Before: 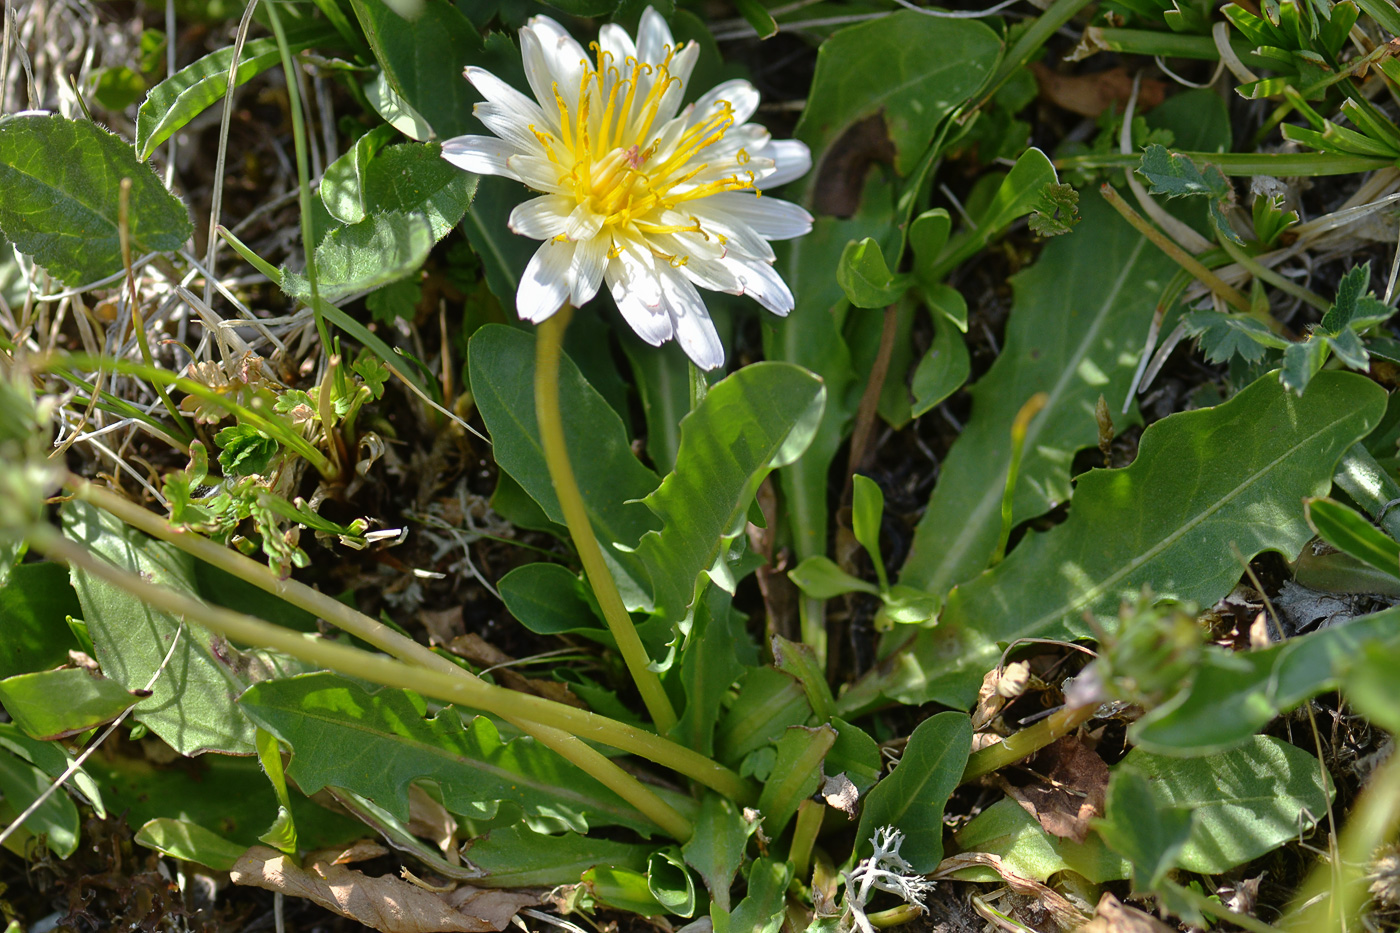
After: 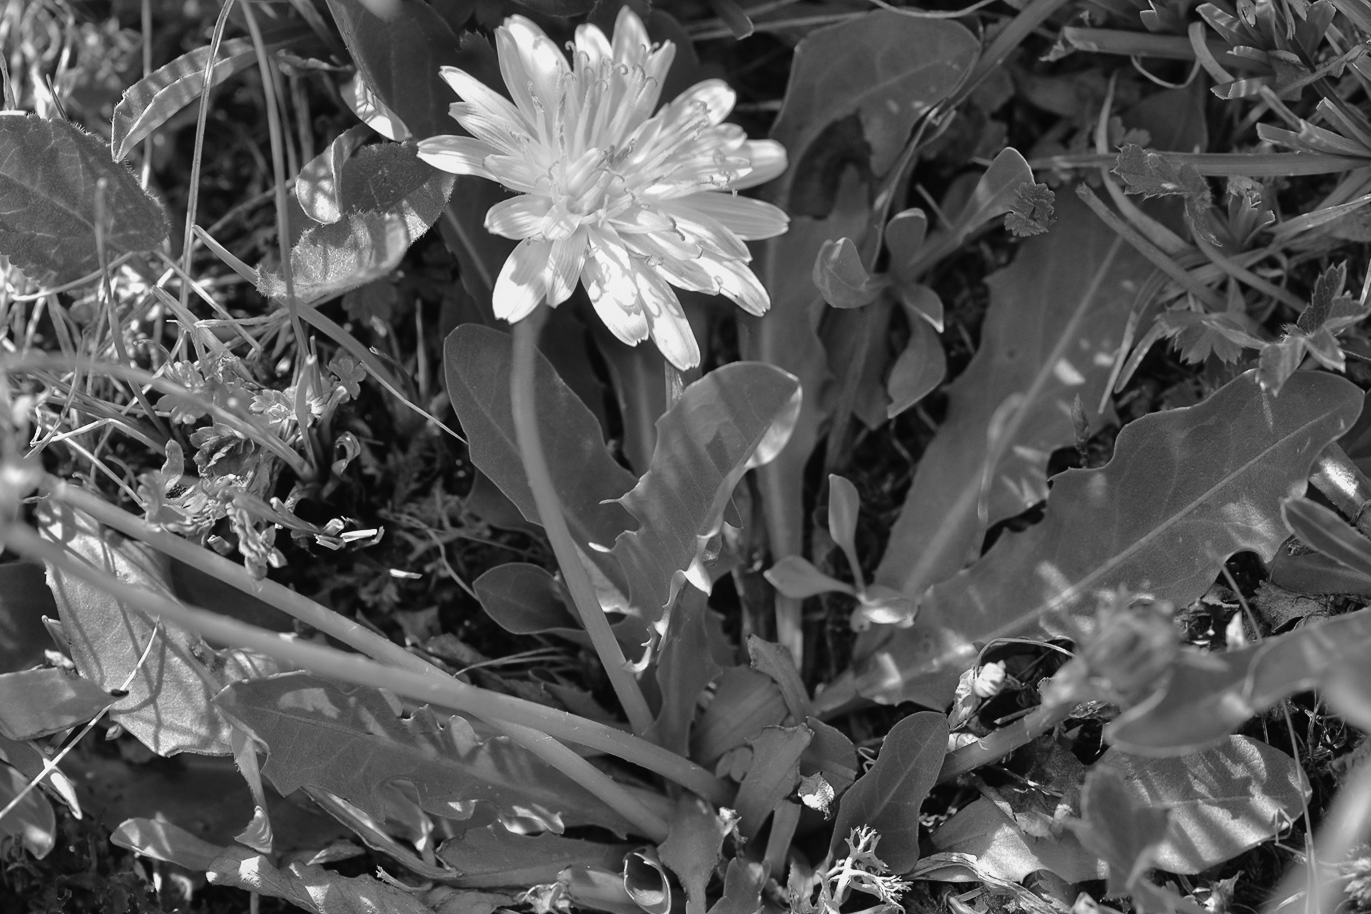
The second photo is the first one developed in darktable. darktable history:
crop: left 1.743%, right 0.268%, bottom 2.011%
monochrome: a 30.25, b 92.03
